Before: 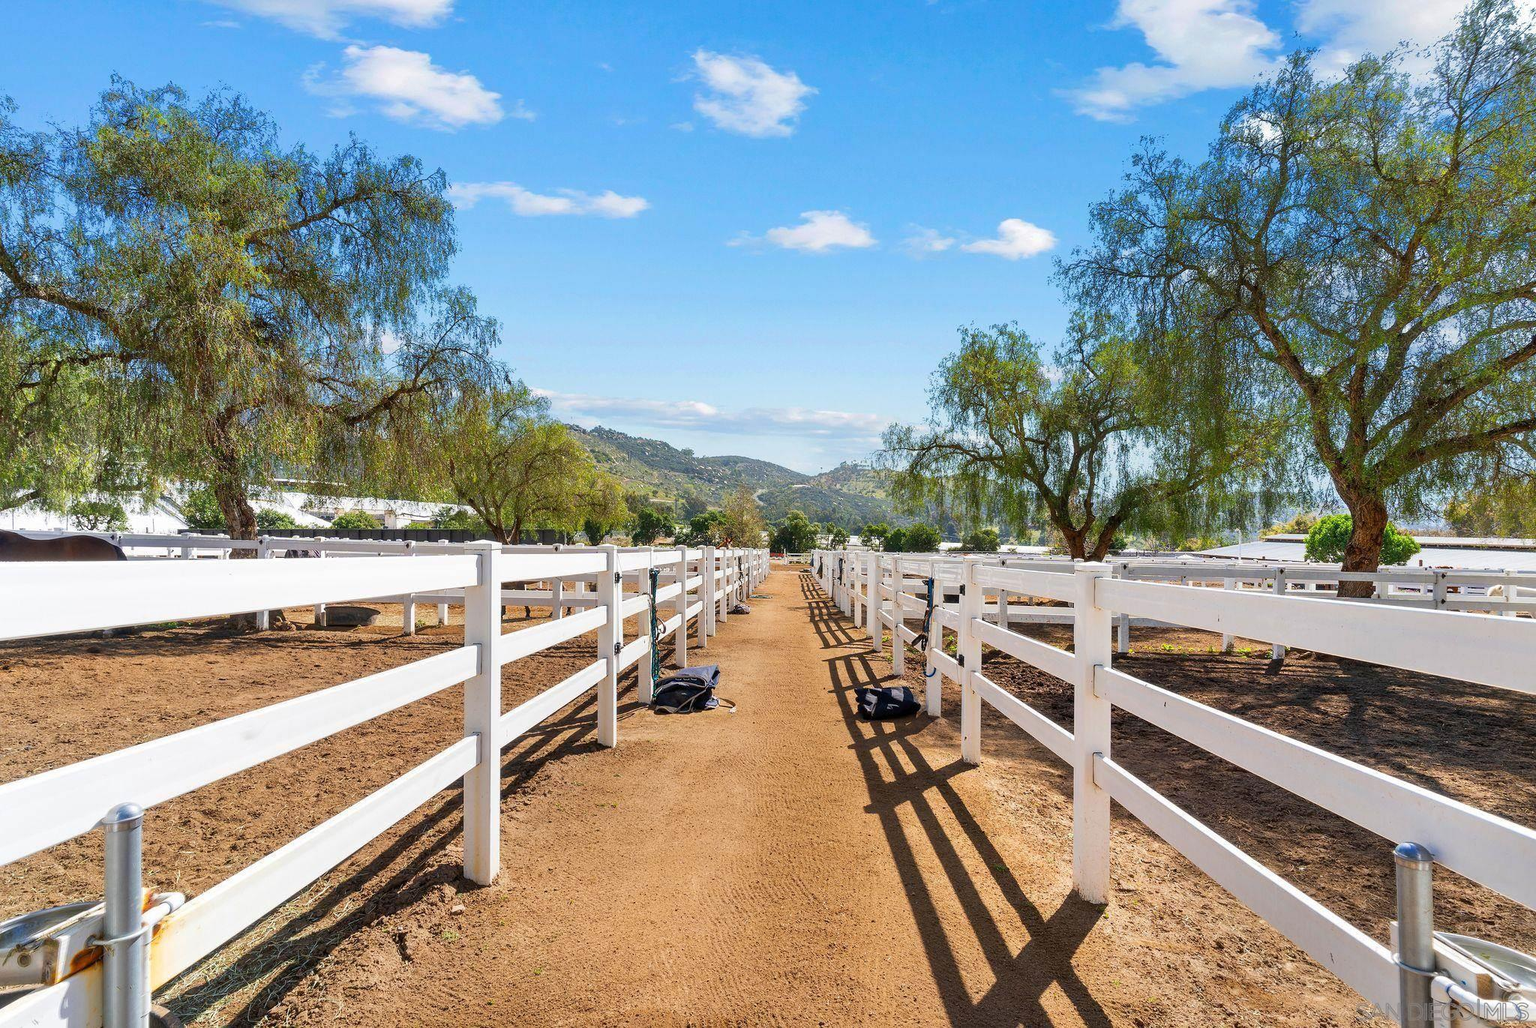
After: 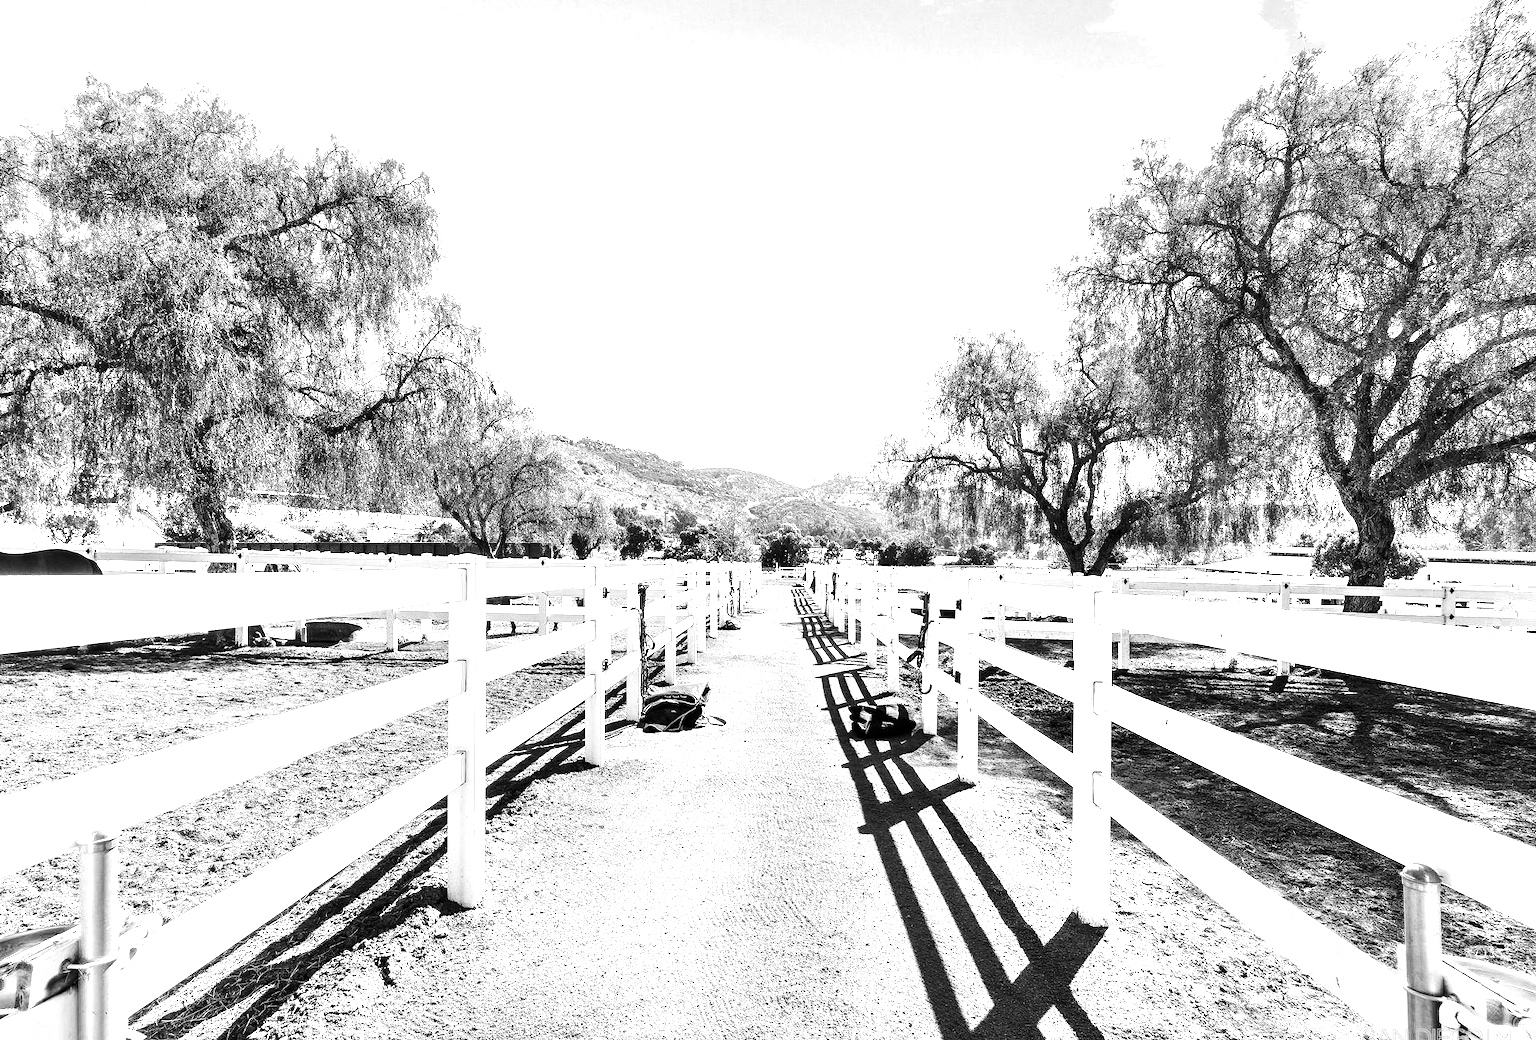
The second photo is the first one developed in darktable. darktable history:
monochrome: on, module defaults
exposure: black level correction 0, exposure 0.95 EV, compensate exposure bias true, compensate highlight preservation false
crop and rotate: left 1.774%, right 0.633%, bottom 1.28%
contrast brightness saturation: contrast 0.19, brightness -0.11, saturation 0.21
tone equalizer: -8 EV -0.75 EV, -7 EV -0.7 EV, -6 EV -0.6 EV, -5 EV -0.4 EV, -3 EV 0.4 EV, -2 EV 0.6 EV, -1 EV 0.7 EV, +0 EV 0.75 EV, edges refinement/feathering 500, mask exposure compensation -1.57 EV, preserve details no
